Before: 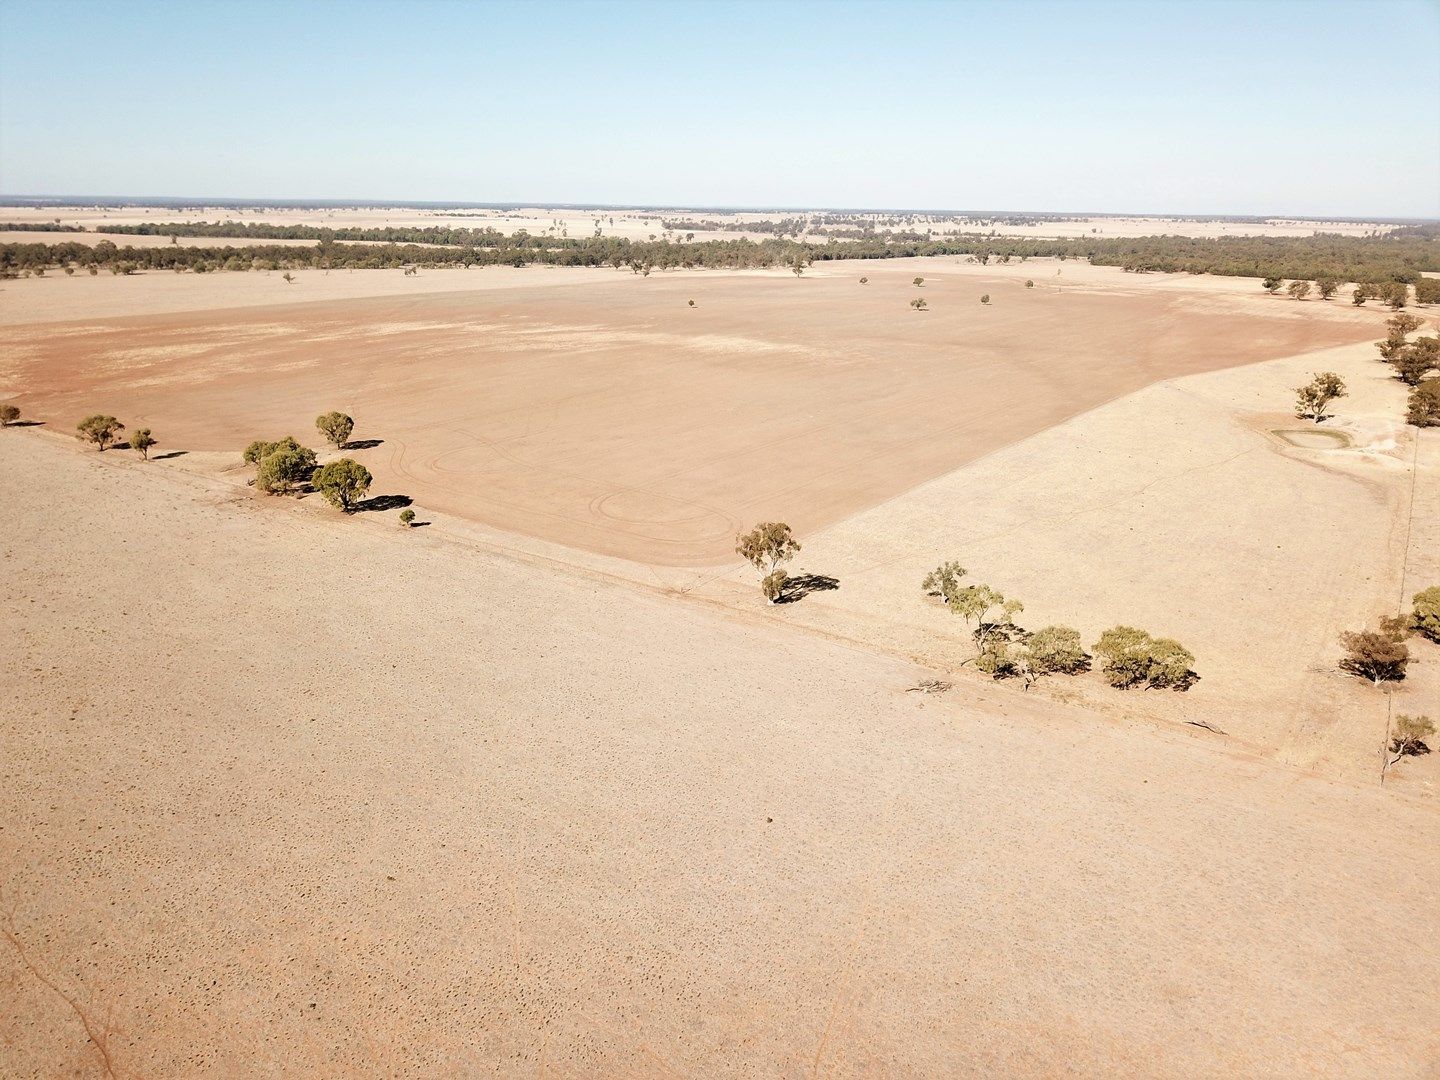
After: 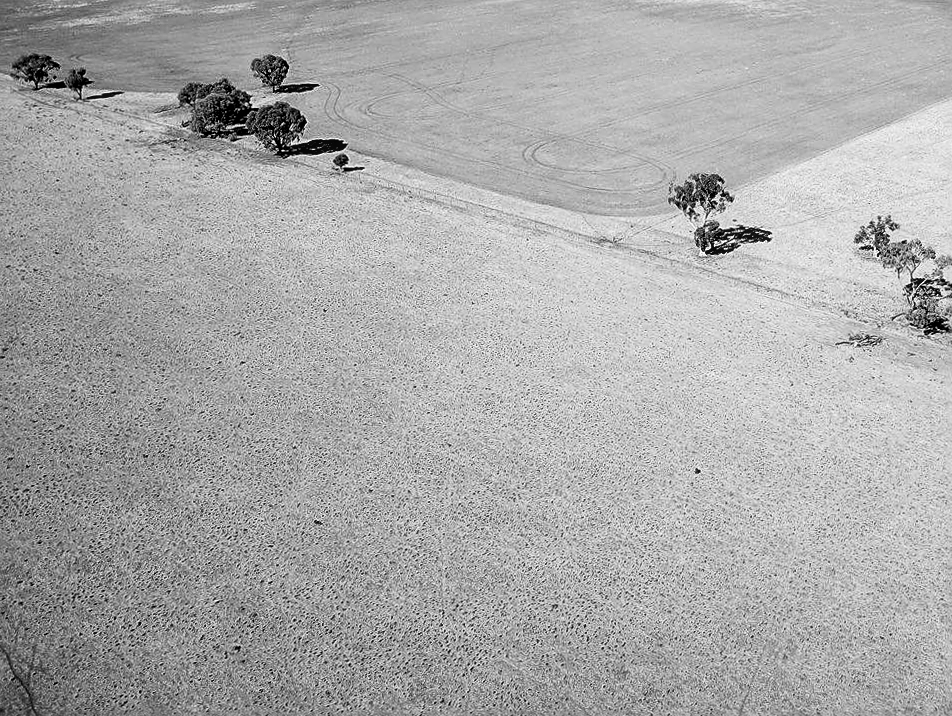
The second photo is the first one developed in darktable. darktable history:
crop and rotate: angle -1.04°, left 3.596%, top 32.062%, right 28.666%
tone curve: curves: ch0 [(0, 0) (0.739, 0.837) (1, 1)]; ch1 [(0, 0) (0.226, 0.261) (0.383, 0.397) (0.462, 0.473) (0.498, 0.502) (0.521, 0.52) (0.578, 0.57) (1, 1)]; ch2 [(0, 0) (0.438, 0.456) (0.5, 0.5) (0.547, 0.557) (0.597, 0.58) (0.629, 0.603) (1, 1)], color space Lab, independent channels
exposure: black level correction 0.009, exposure 0.017 EV, compensate highlight preservation false
sharpen: on, module defaults
color zones: curves: ch0 [(0, 0.613) (0.01, 0.613) (0.245, 0.448) (0.498, 0.529) (0.642, 0.665) (0.879, 0.777) (0.99, 0.613)]; ch1 [(0, 0) (0.143, 0) (0.286, 0) (0.429, 0) (0.571, 0) (0.714, 0) (0.857, 0)]
local contrast: detail 130%
contrast brightness saturation: contrast 0.09, brightness -0.577, saturation 0.171
